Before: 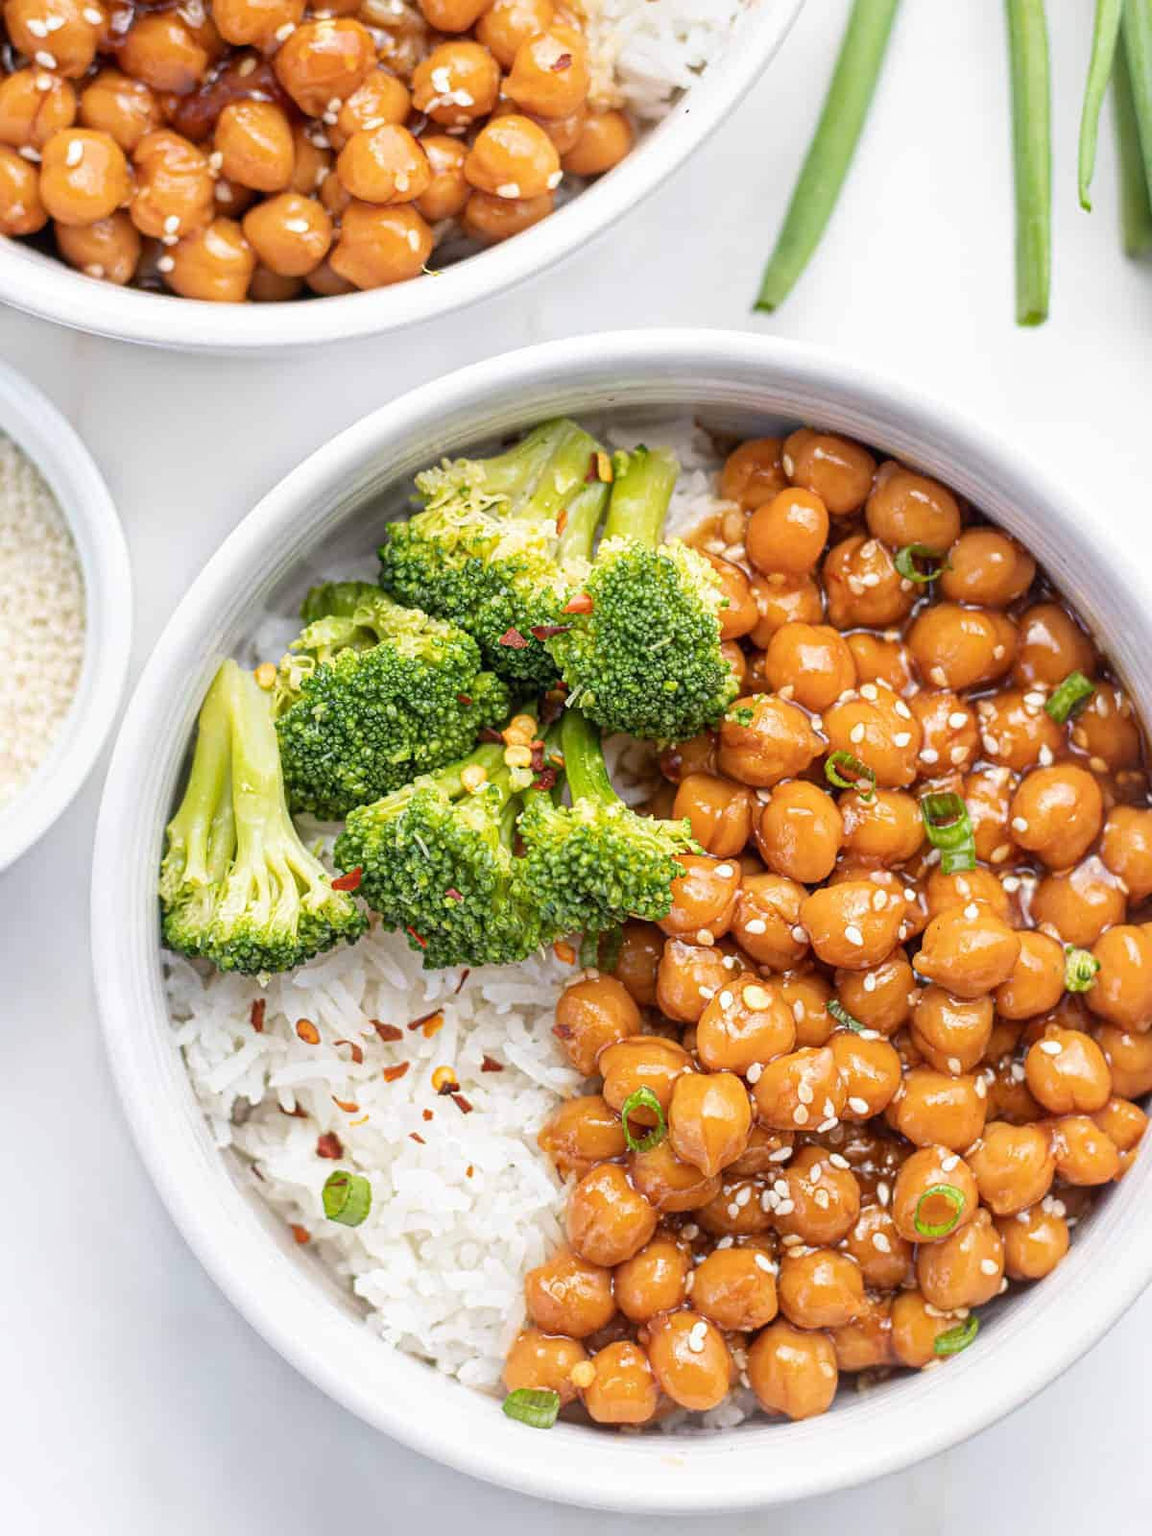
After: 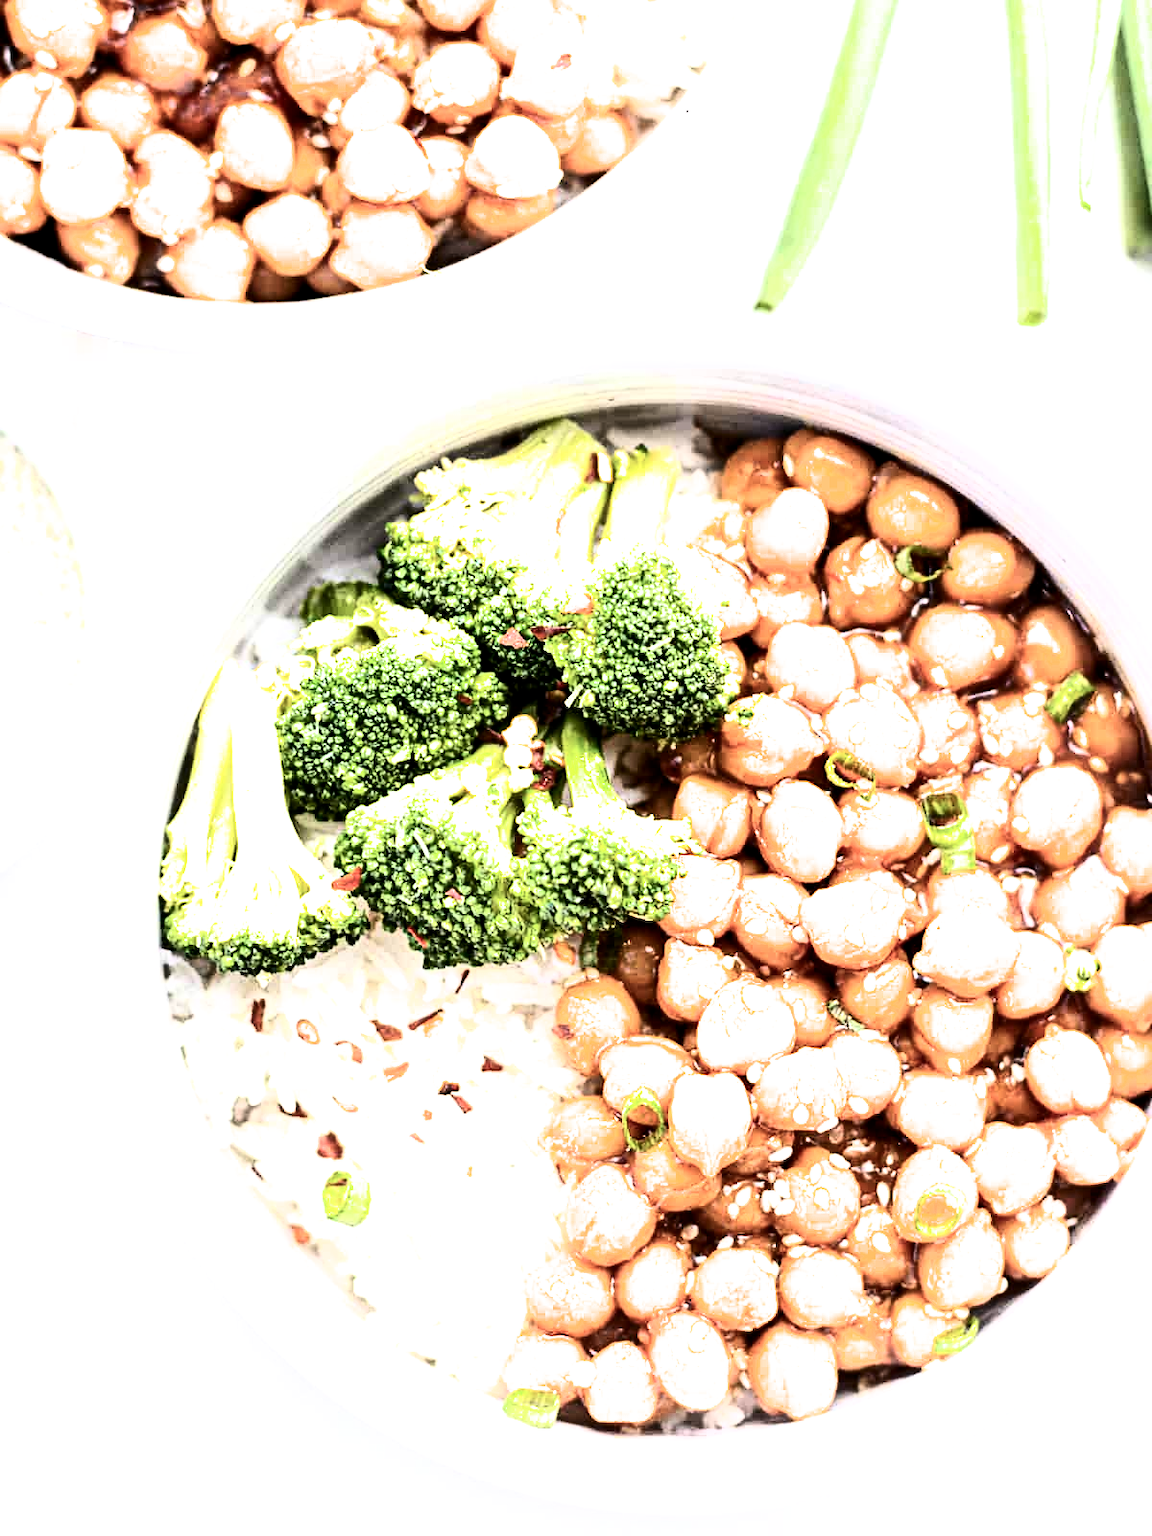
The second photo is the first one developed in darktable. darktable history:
contrast brightness saturation: contrast 0.293
filmic rgb: black relative exposure -8.23 EV, white relative exposure 2.22 EV, hardness 7.18, latitude 85.21%, contrast 1.697, highlights saturation mix -4.23%, shadows ↔ highlights balance -2.25%, color science v4 (2020)
exposure: exposure 0.603 EV, compensate highlight preservation false
